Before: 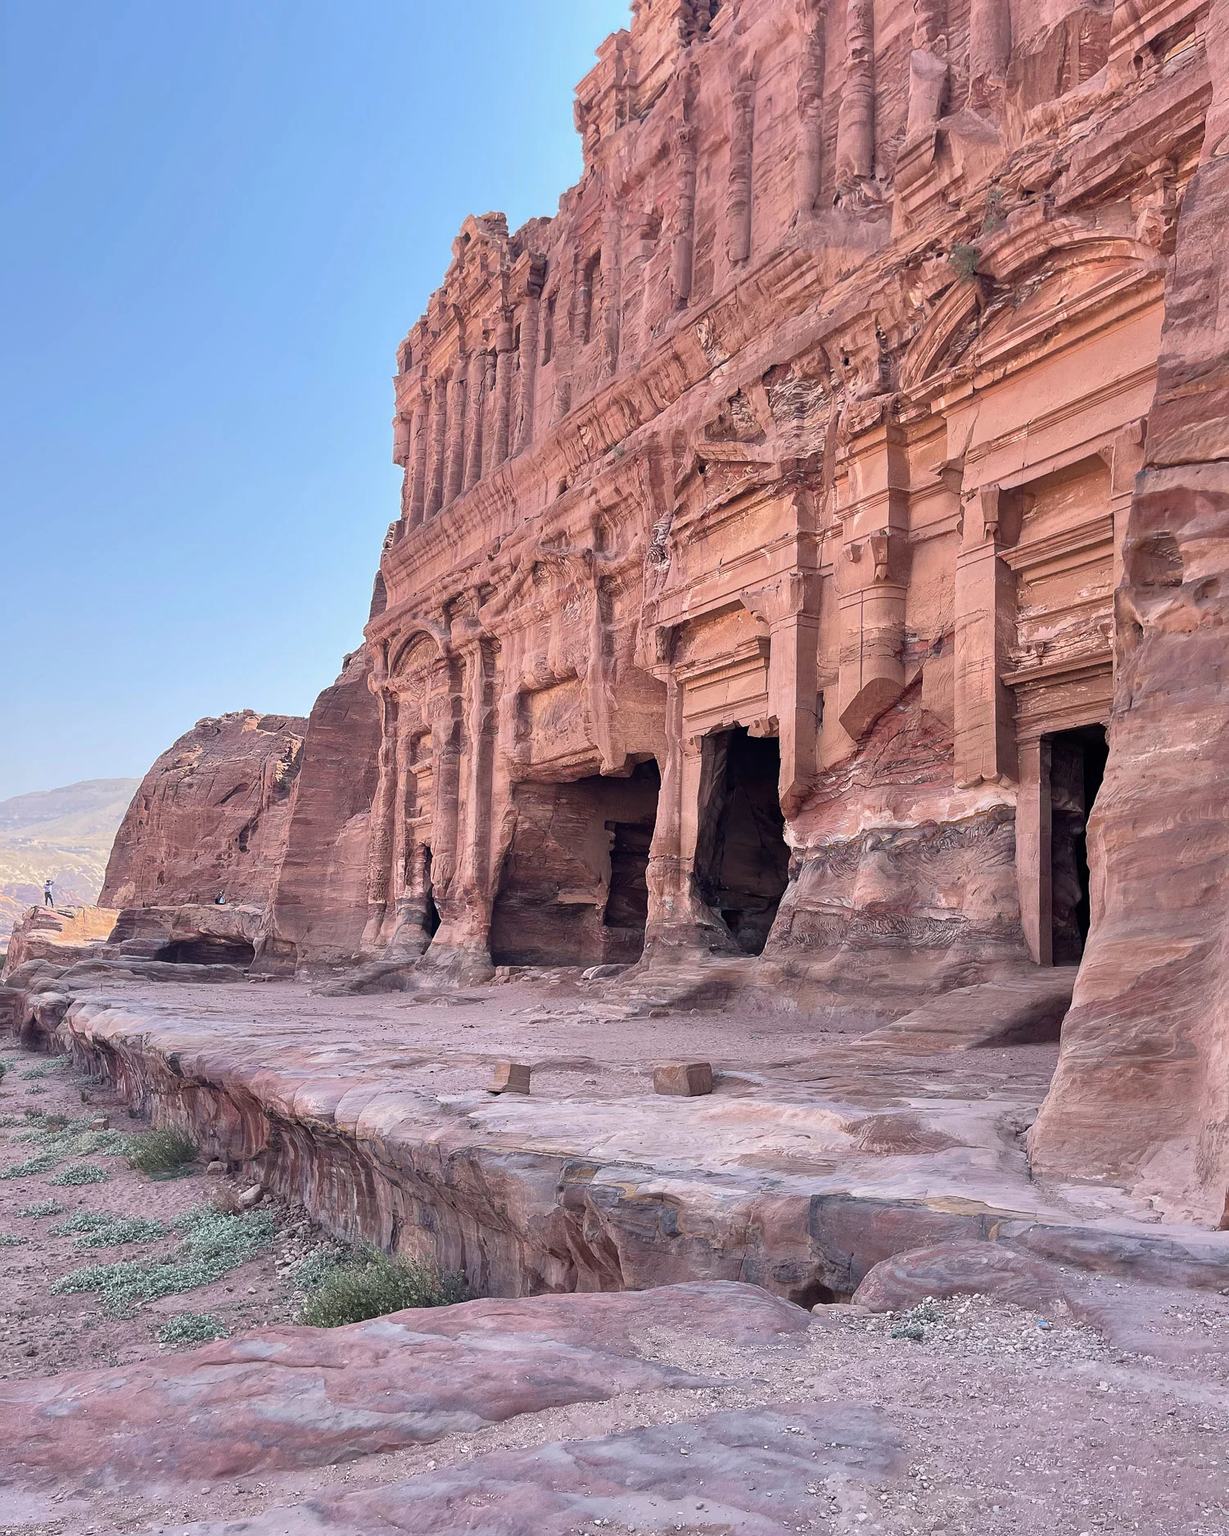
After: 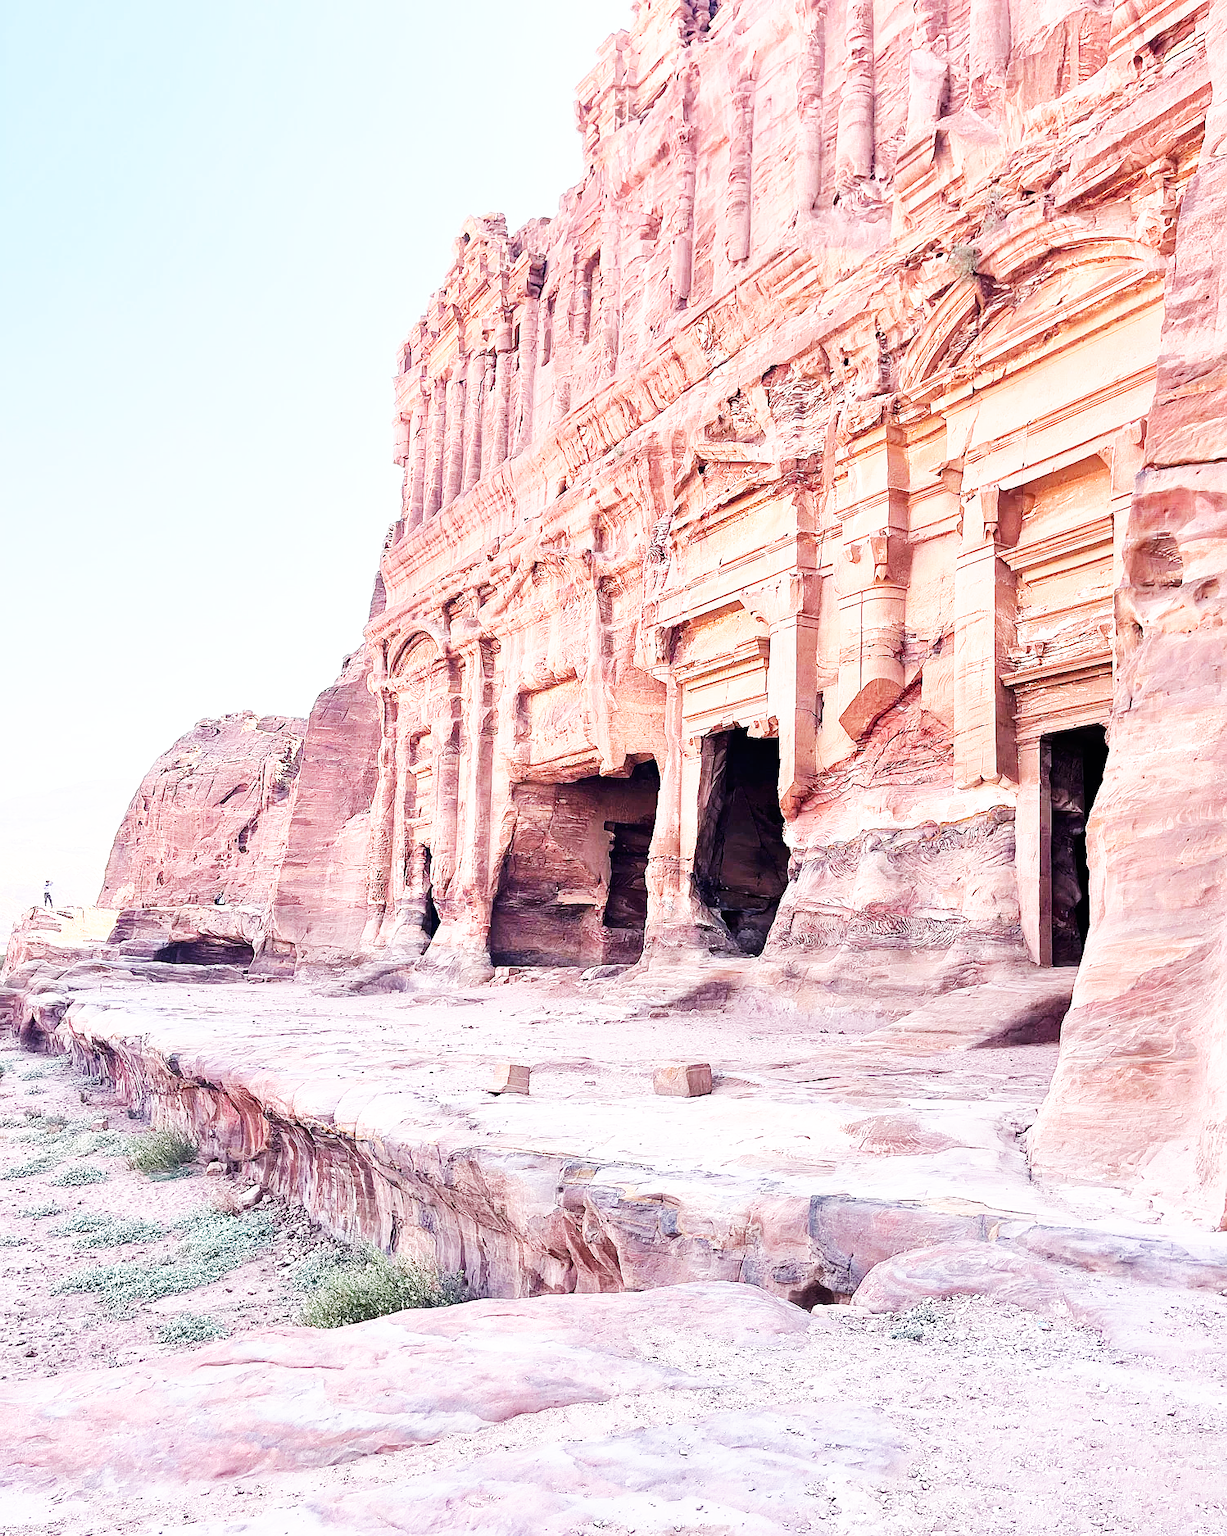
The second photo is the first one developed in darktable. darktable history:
exposure: black level correction 0.001, exposure 0.5 EV, compensate exposure bias true, compensate highlight preservation false
sharpen: radius 1
base curve: curves: ch0 [(0, 0) (0.007, 0.004) (0.027, 0.03) (0.046, 0.07) (0.207, 0.54) (0.442, 0.872) (0.673, 0.972) (1, 1)], preserve colors none
crop and rotate: left 0.126%
